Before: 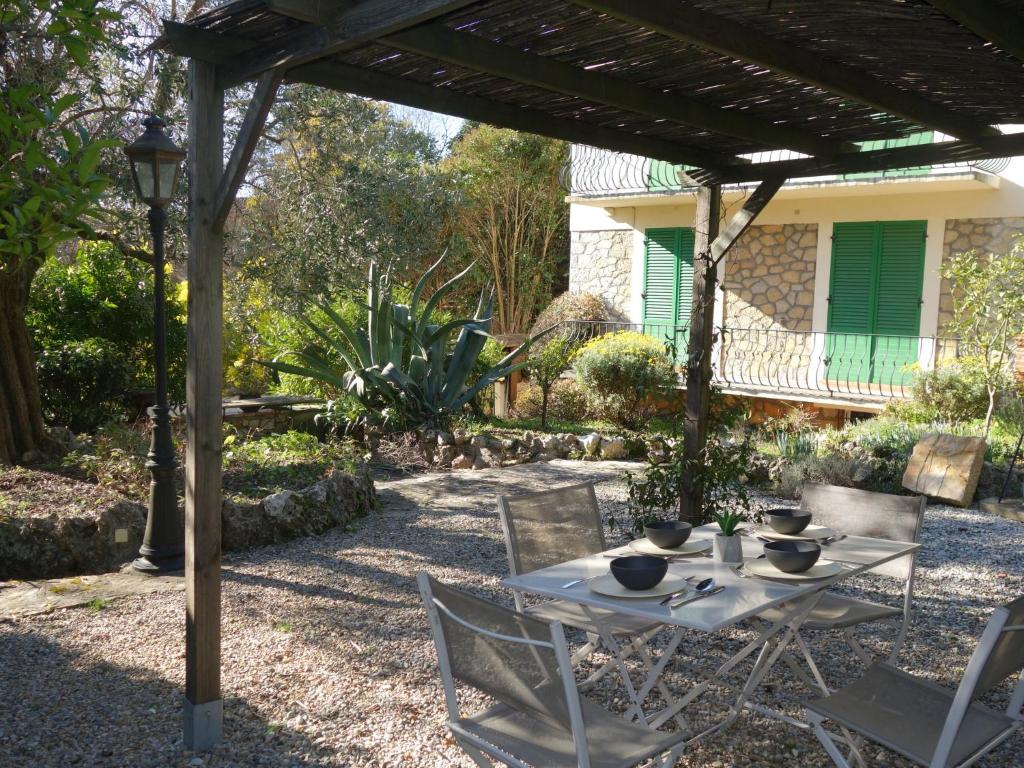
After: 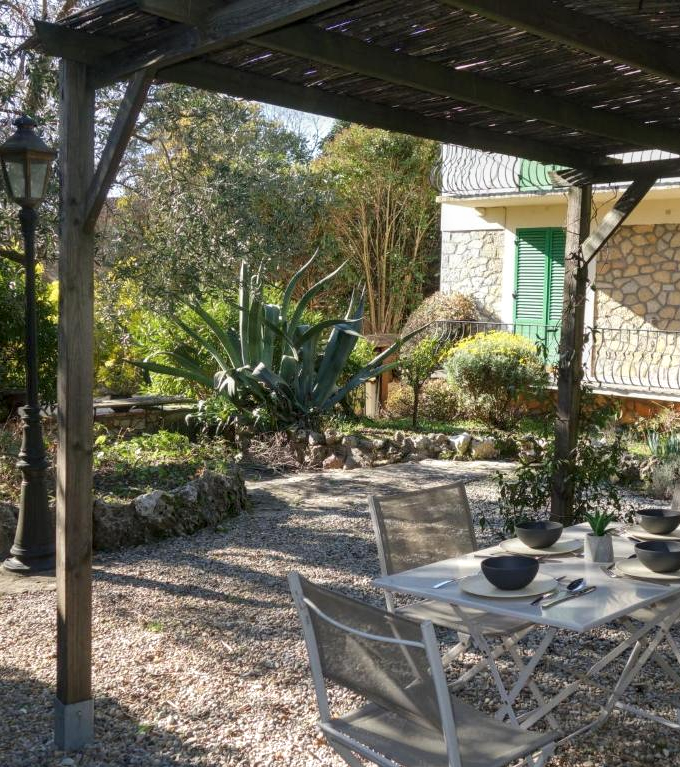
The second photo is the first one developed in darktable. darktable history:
local contrast: on, module defaults
crop and rotate: left 12.635%, right 20.94%
